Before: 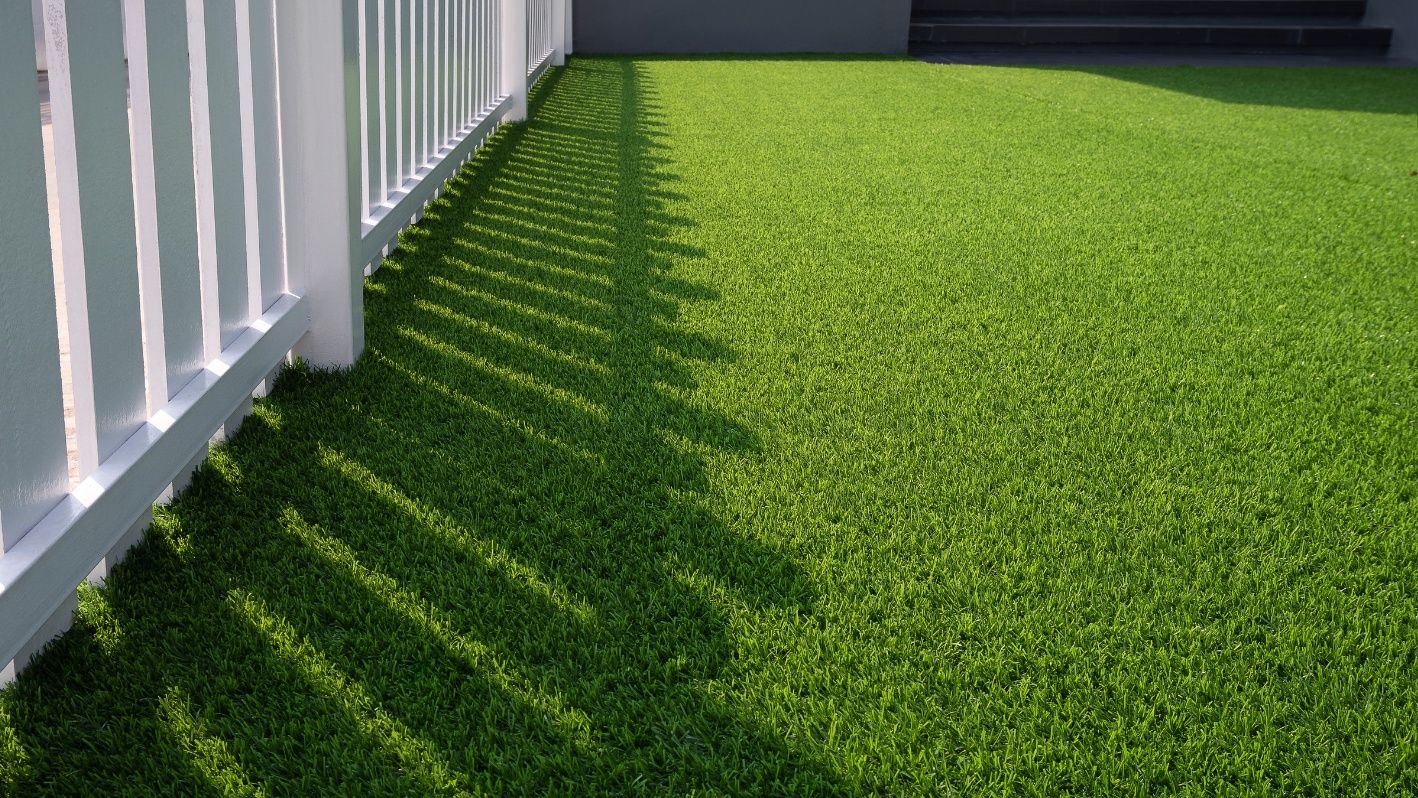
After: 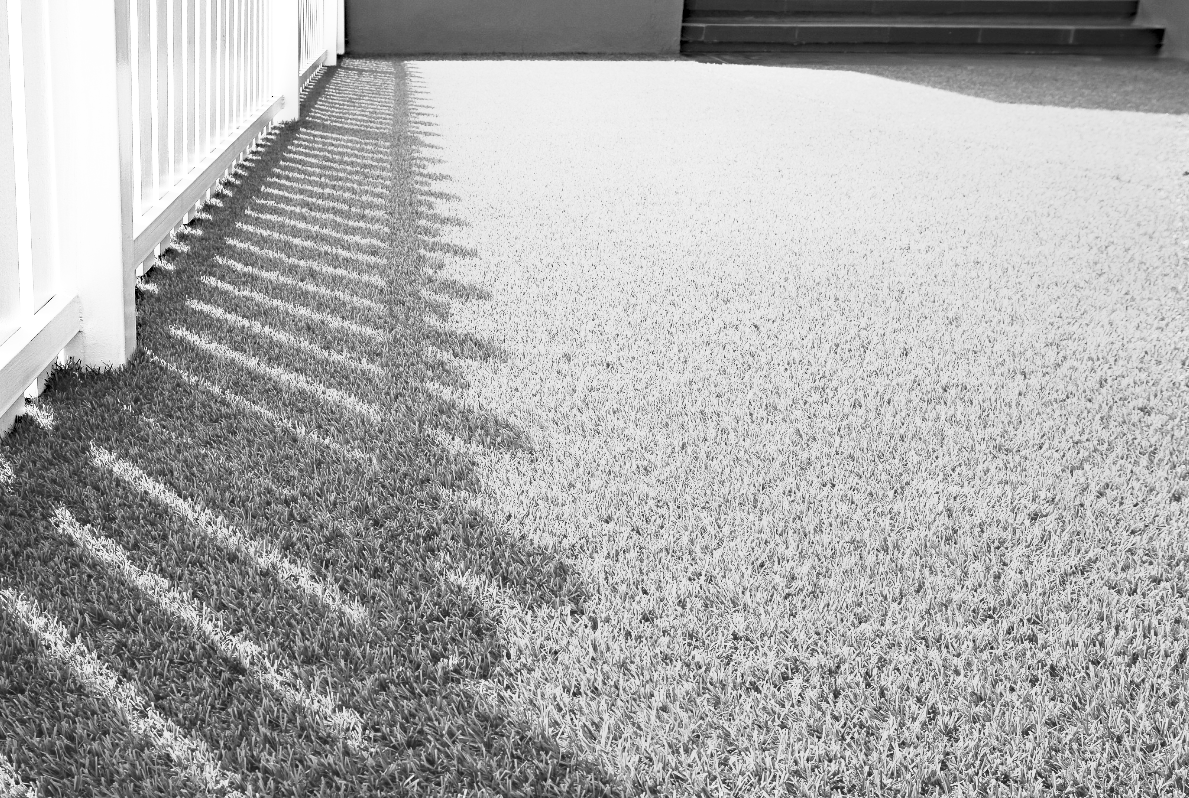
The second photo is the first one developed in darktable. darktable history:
white balance: red 0.931, blue 1.11
base curve: curves: ch0 [(0, 0) (0.495, 0.917) (1, 1)], preserve colors none
monochrome: a -4.13, b 5.16, size 1
haze removal: strength 0.5, distance 0.43, compatibility mode true, adaptive false
exposure: black level correction -0.002, exposure 1.35 EV, compensate highlight preservation false
crop: left 16.145%
